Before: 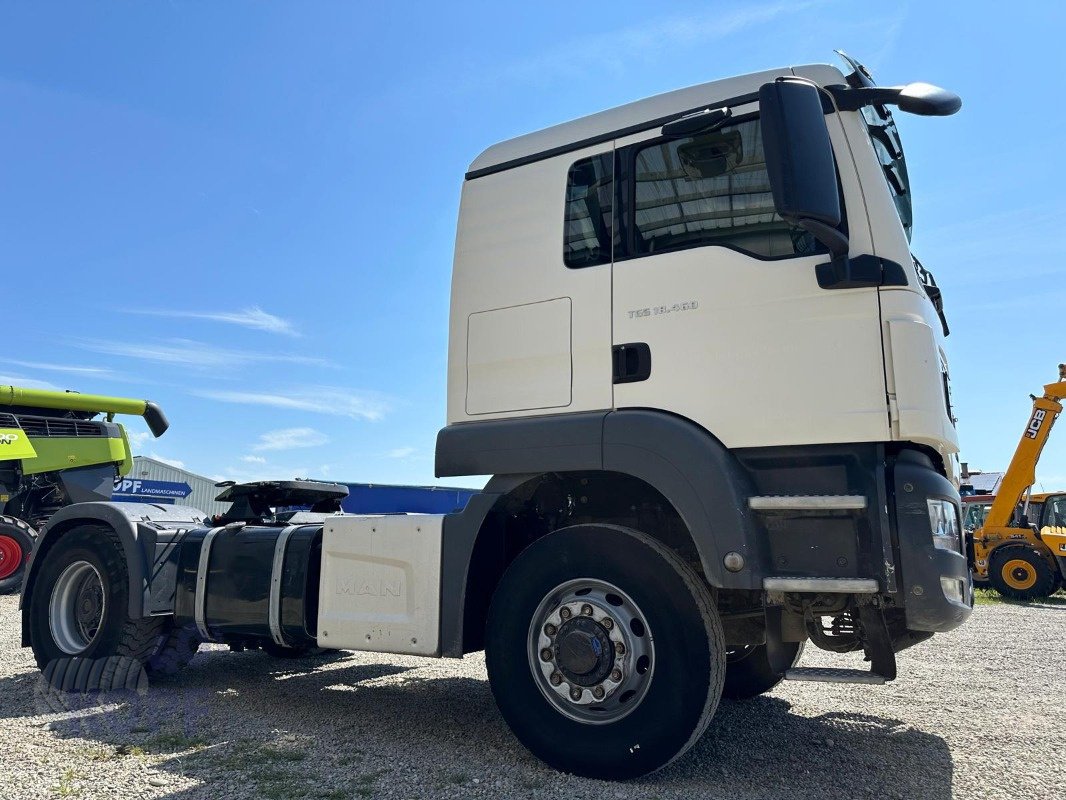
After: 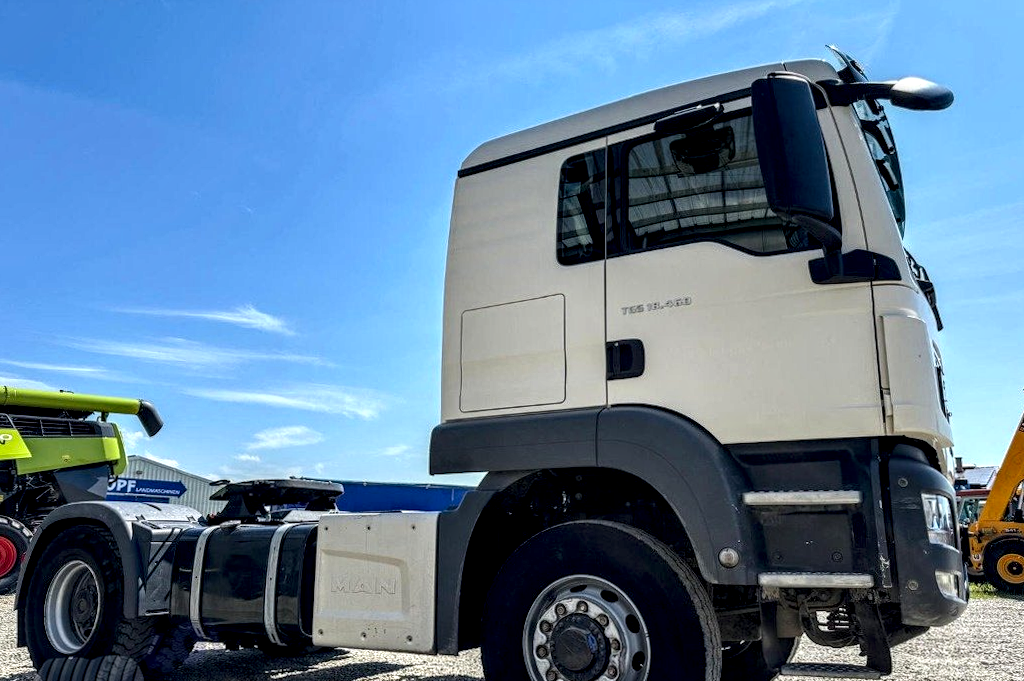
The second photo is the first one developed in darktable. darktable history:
contrast brightness saturation: contrast 0.037, saturation 0.151
crop and rotate: angle 0.343°, left 0.253%, right 2.896%, bottom 14.18%
local contrast: highlights 18%, detail 187%
color correction: highlights b* 0.008, saturation 0.977
